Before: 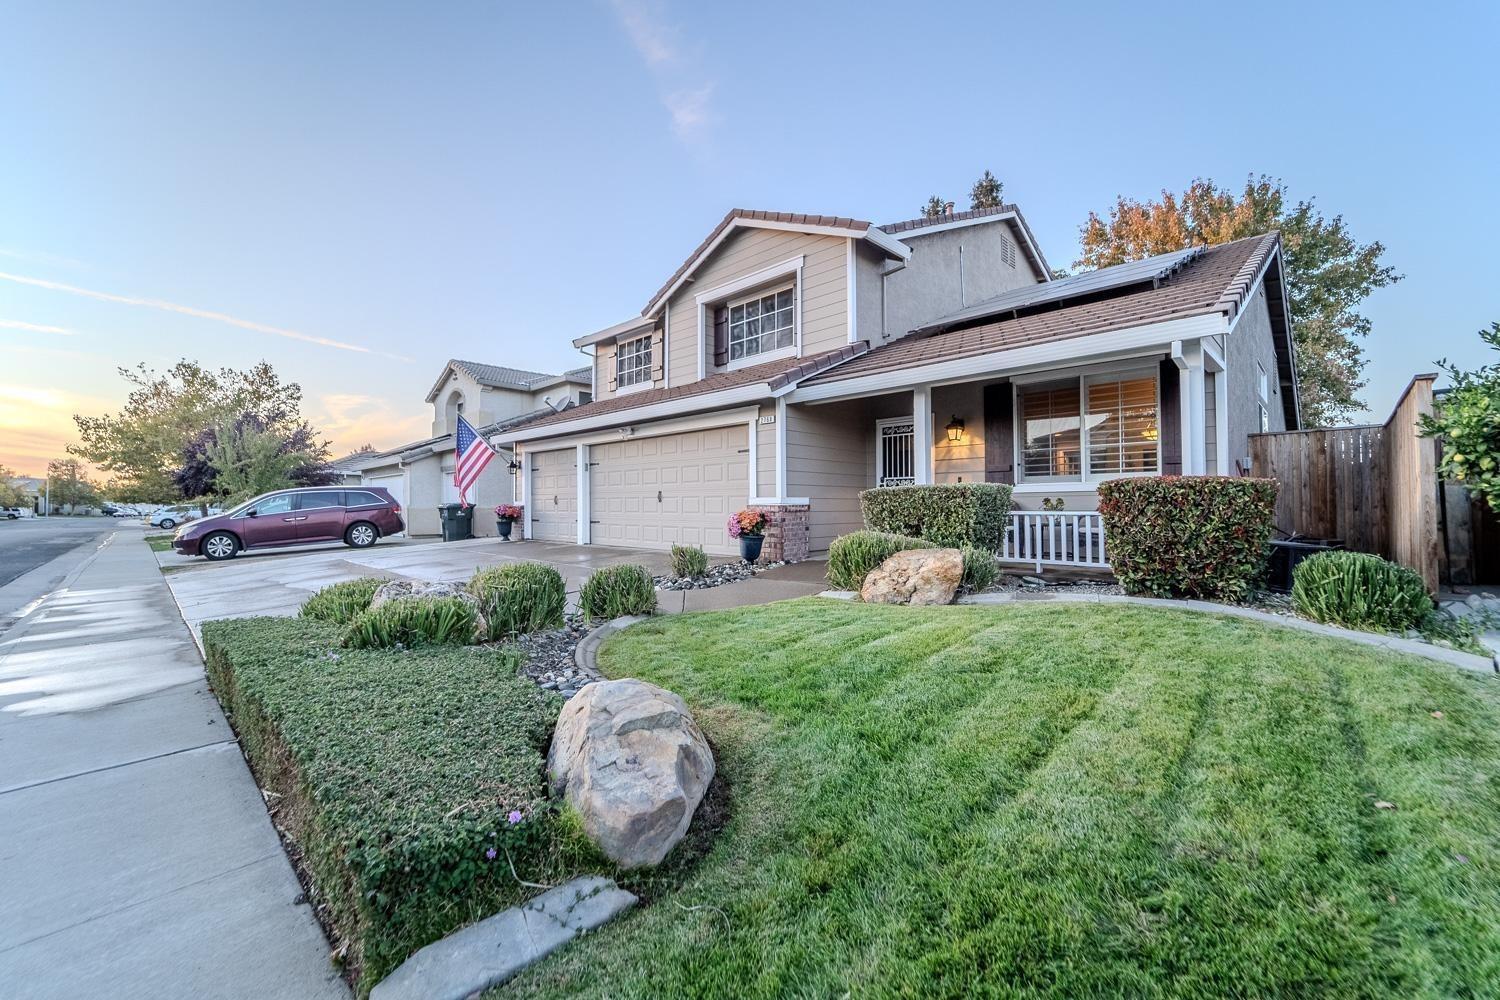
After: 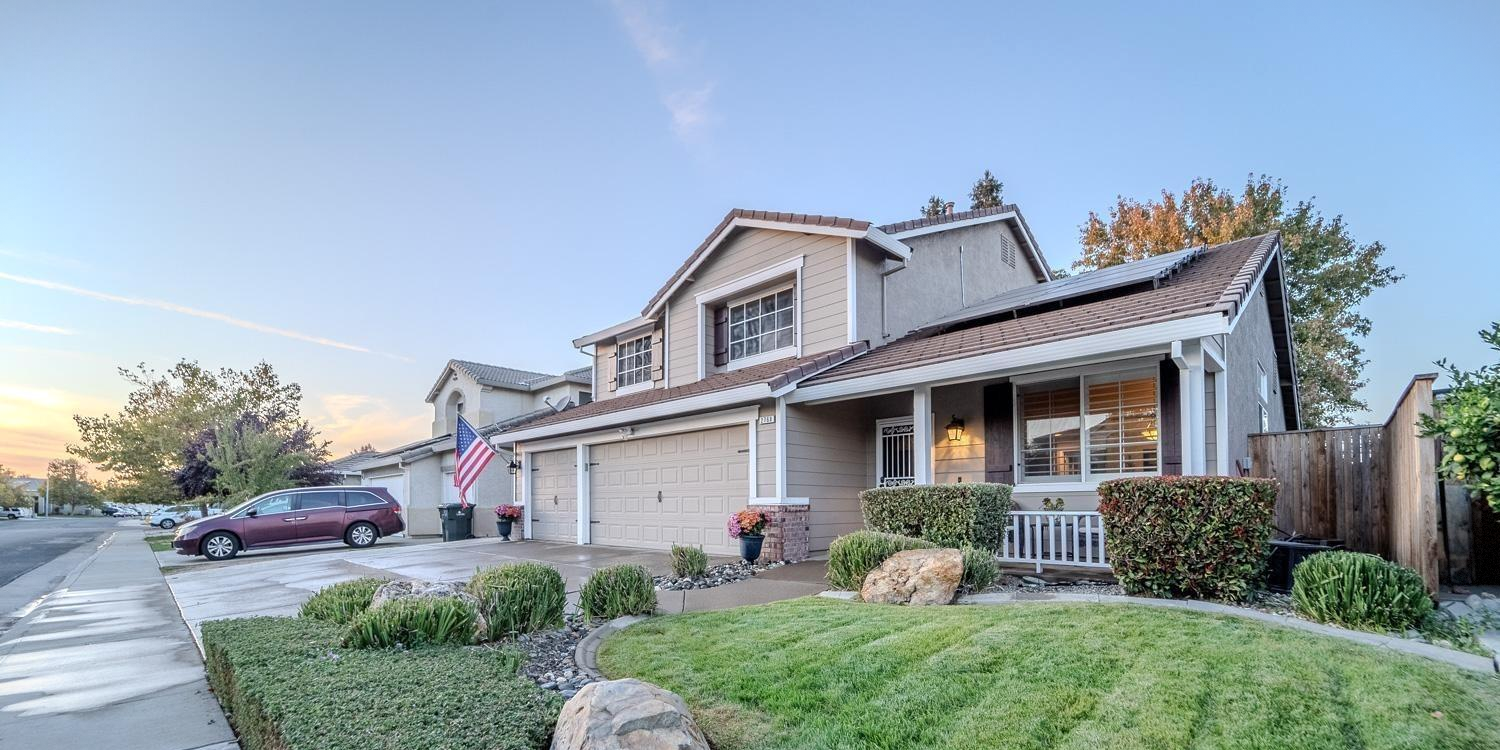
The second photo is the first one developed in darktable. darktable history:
crop: bottom 24.967%
tone equalizer: -8 EV -1.84 EV, -7 EV -1.16 EV, -6 EV -1.62 EV, smoothing diameter 25%, edges refinement/feathering 10, preserve details guided filter
vignetting: fall-off start 100%, brightness -0.406, saturation -0.3, width/height ratio 1.324, dithering 8-bit output, unbound false
